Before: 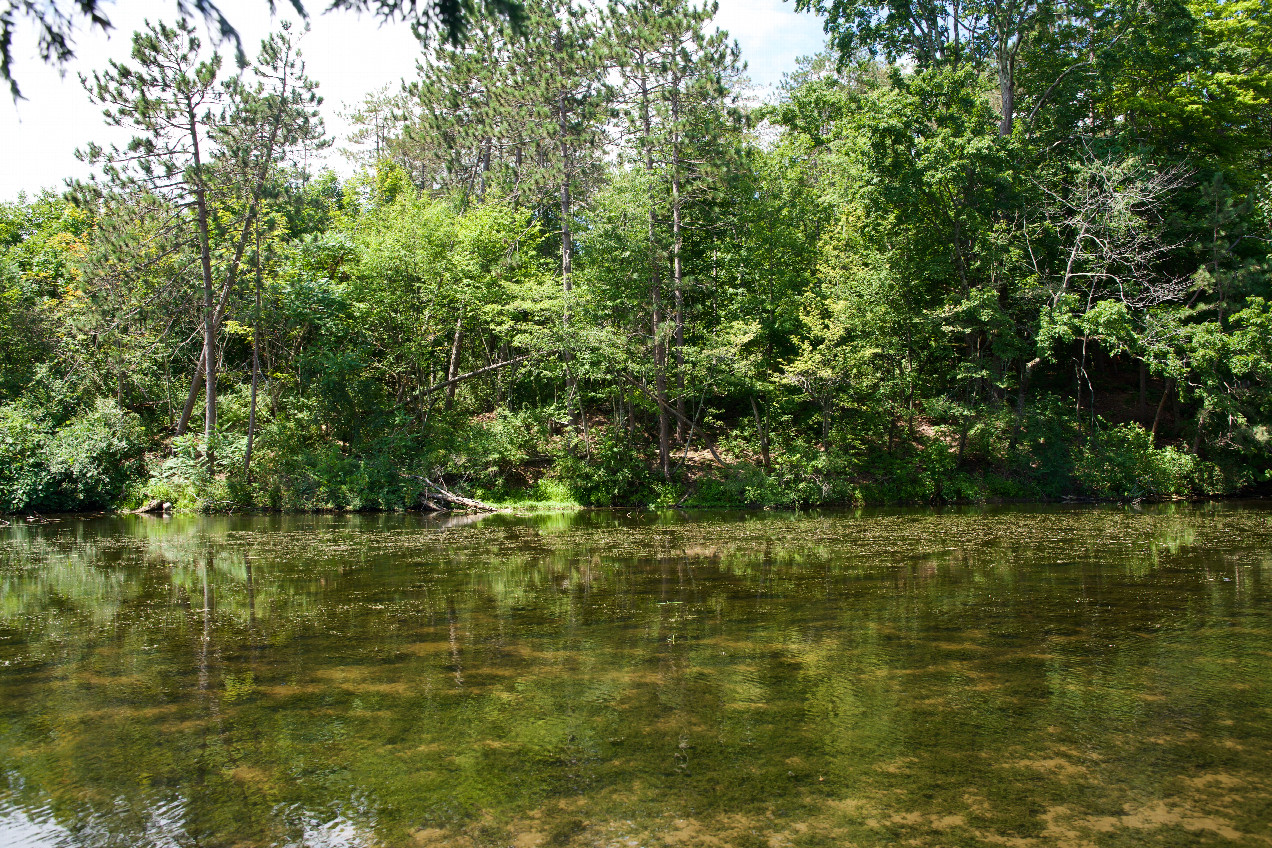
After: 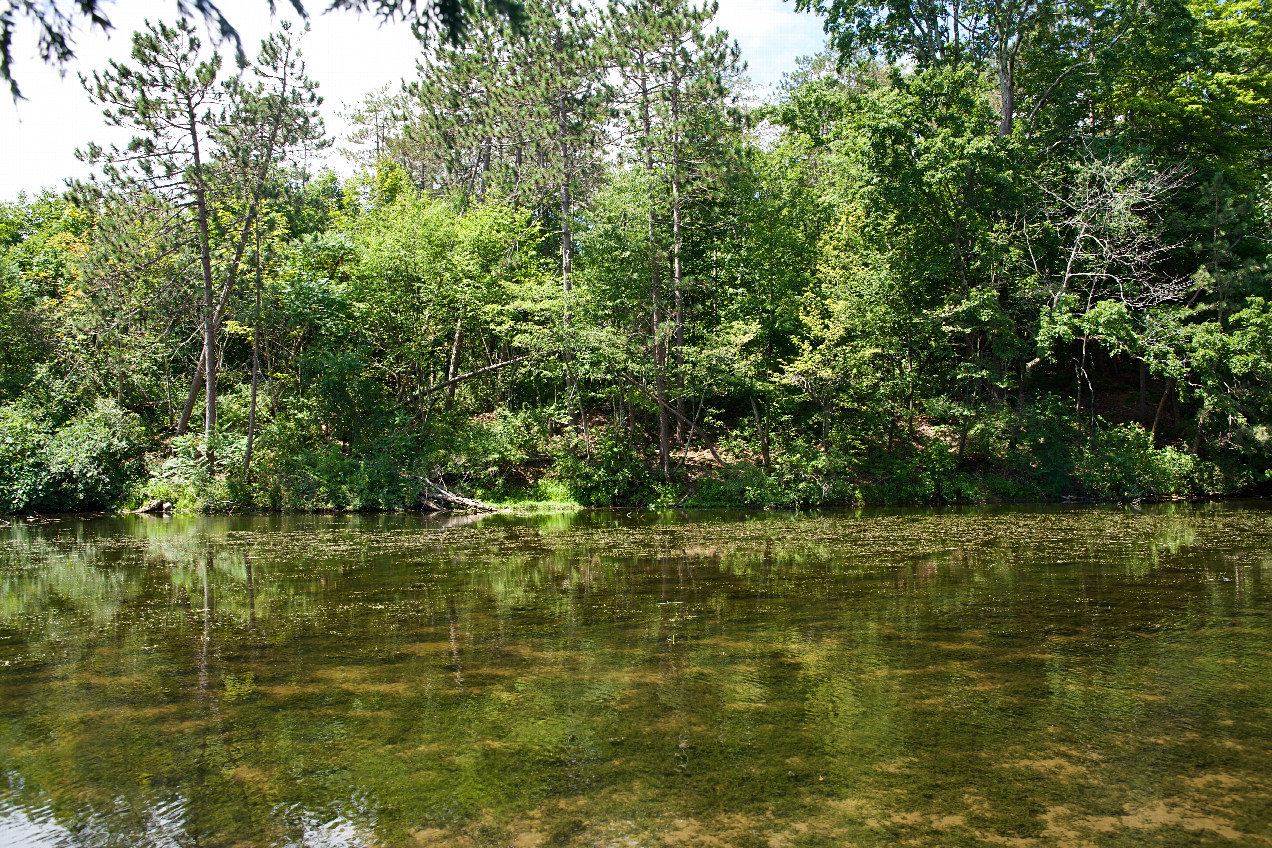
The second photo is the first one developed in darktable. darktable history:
shadows and highlights: shadows 19.97, highlights -19.8, soften with gaussian
sharpen: amount 0.201
